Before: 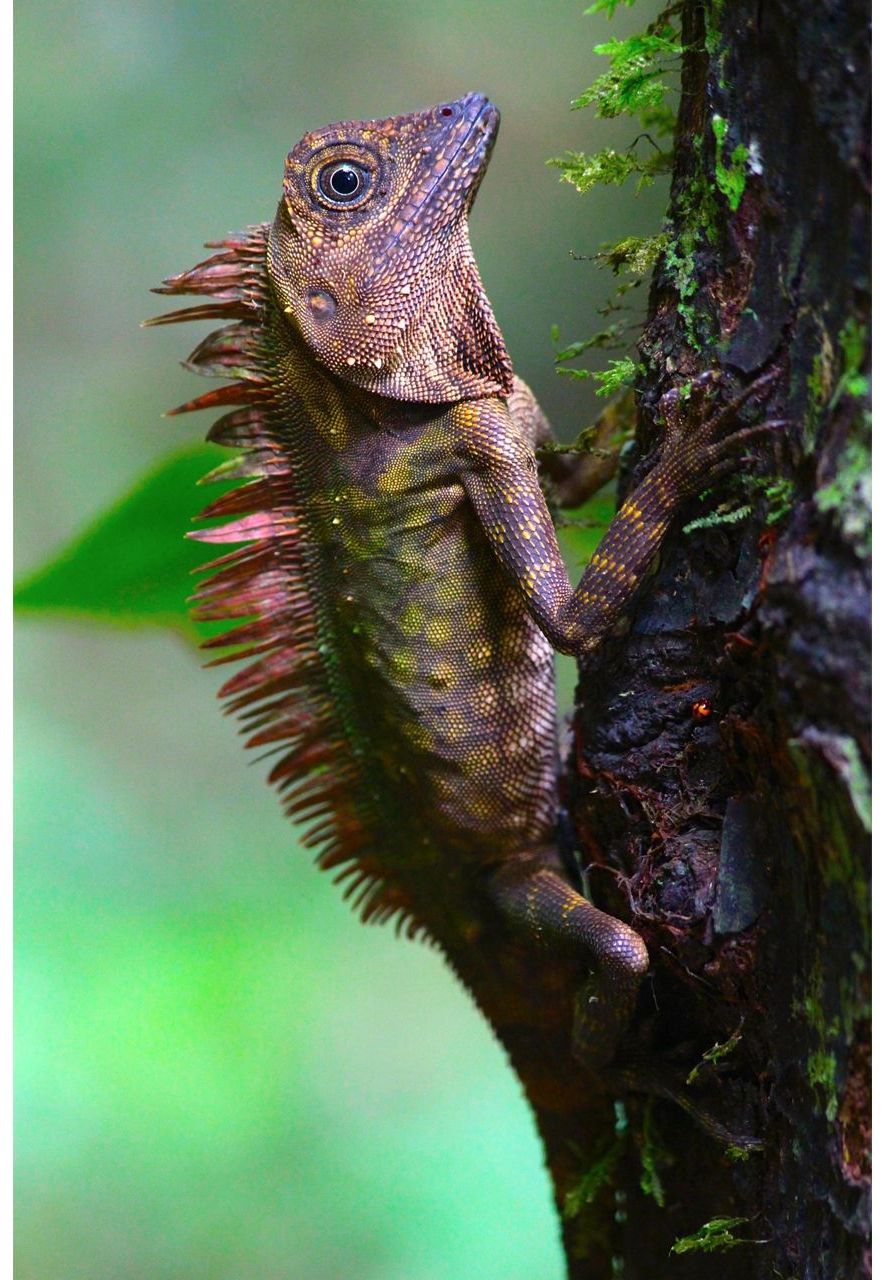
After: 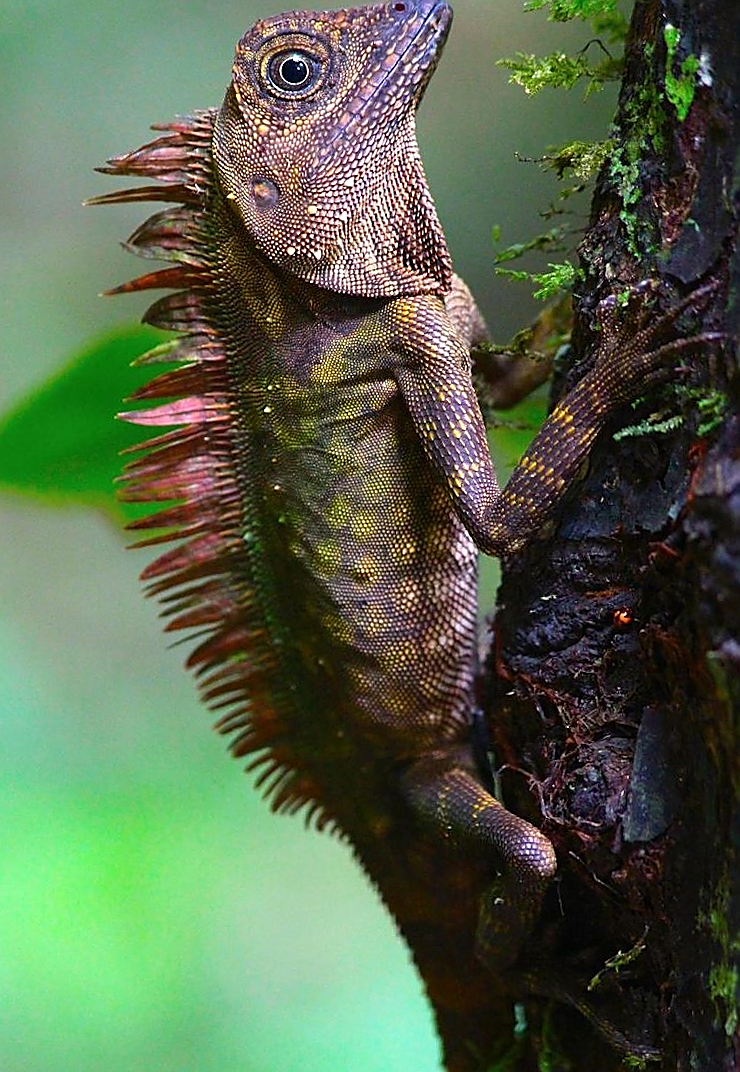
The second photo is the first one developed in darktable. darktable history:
crop and rotate: angle -3.05°, left 5.418%, top 5.213%, right 4.613%, bottom 4.692%
sharpen: radius 1.405, amount 1.254, threshold 0.632
